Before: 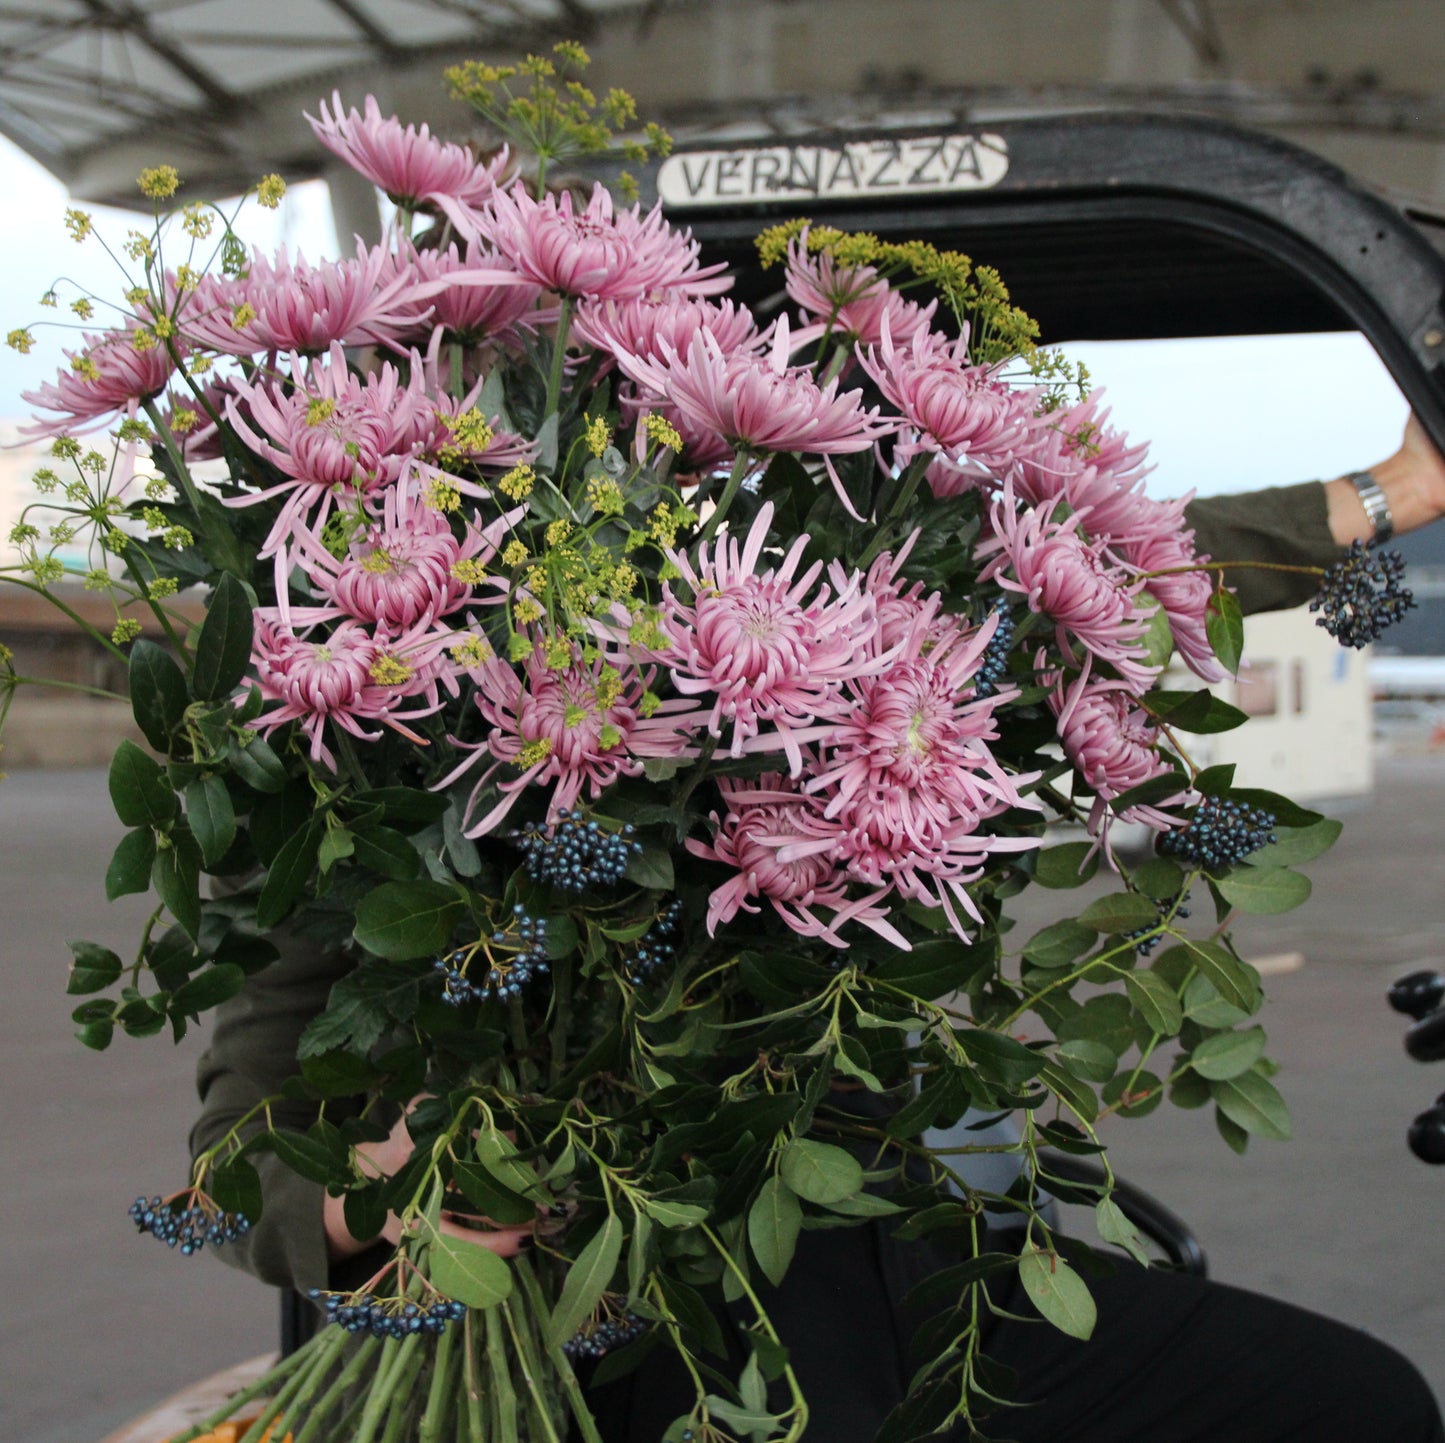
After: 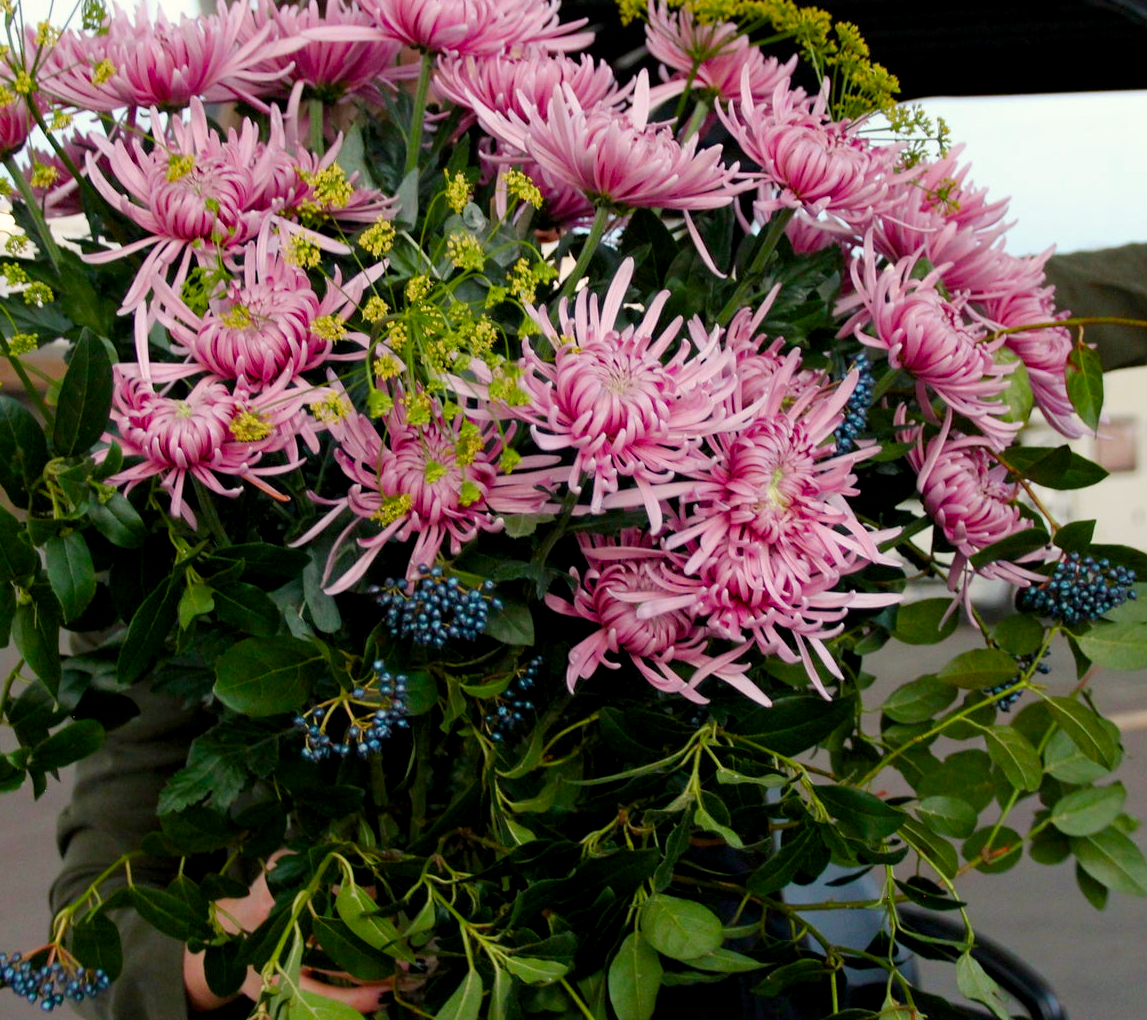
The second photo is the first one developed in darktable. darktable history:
crop: left 9.712%, top 16.928%, right 10.845%, bottom 12.332%
color balance rgb: shadows lift › chroma 1%, shadows lift › hue 240.84°, highlights gain › chroma 2%, highlights gain › hue 73.2°, global offset › luminance -0.5%, perceptual saturation grading › global saturation 20%, perceptual saturation grading › highlights -25%, perceptual saturation grading › shadows 50%, global vibrance 25.26%
